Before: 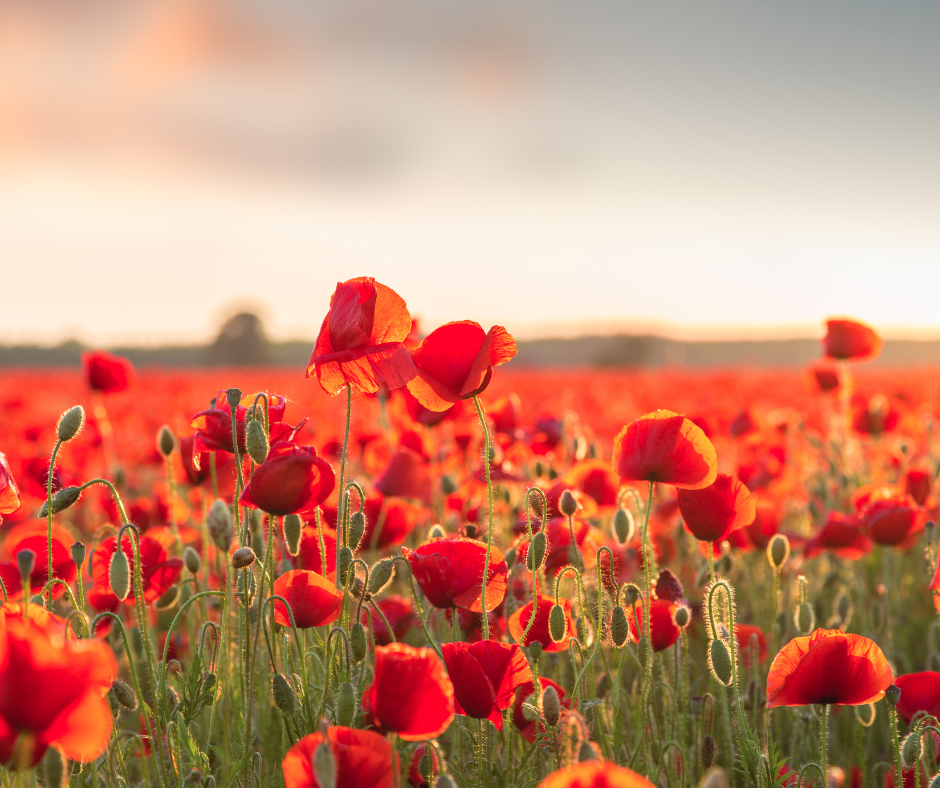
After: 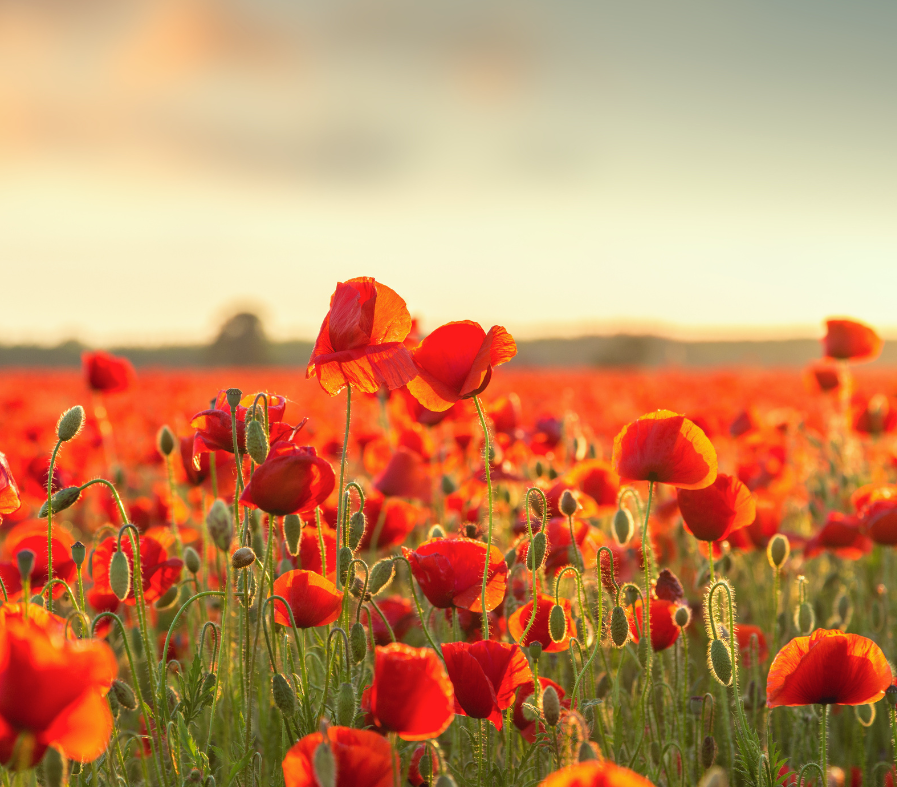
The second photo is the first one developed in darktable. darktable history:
color correction: highlights a* -5.72, highlights b* 11.26
crop: right 4.472%, bottom 0.051%
